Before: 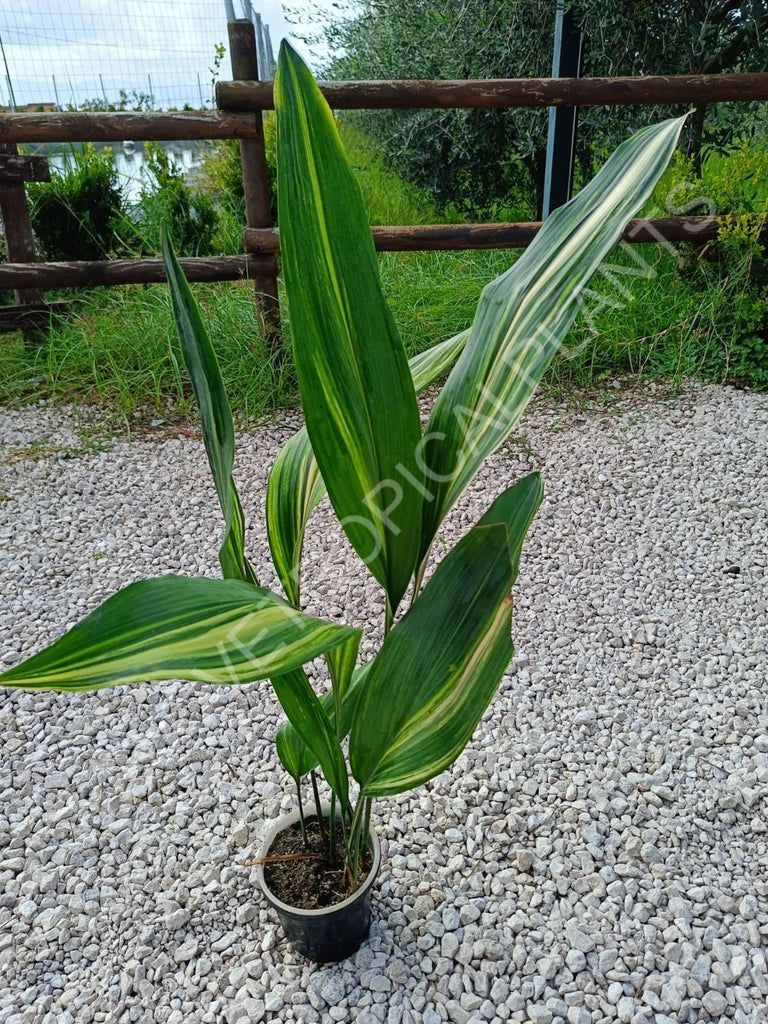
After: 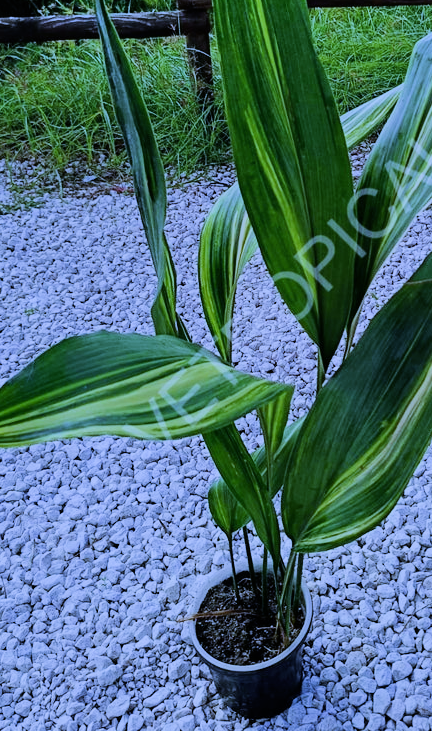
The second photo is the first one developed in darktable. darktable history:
filmic rgb: black relative exposure -7.5 EV, white relative exposure 5 EV, hardness 3.31, contrast 1.3, contrast in shadows safe
white balance: red 0.766, blue 1.537
shadows and highlights: low approximation 0.01, soften with gaussian
crop: left 8.966%, top 23.852%, right 34.699%, bottom 4.703%
